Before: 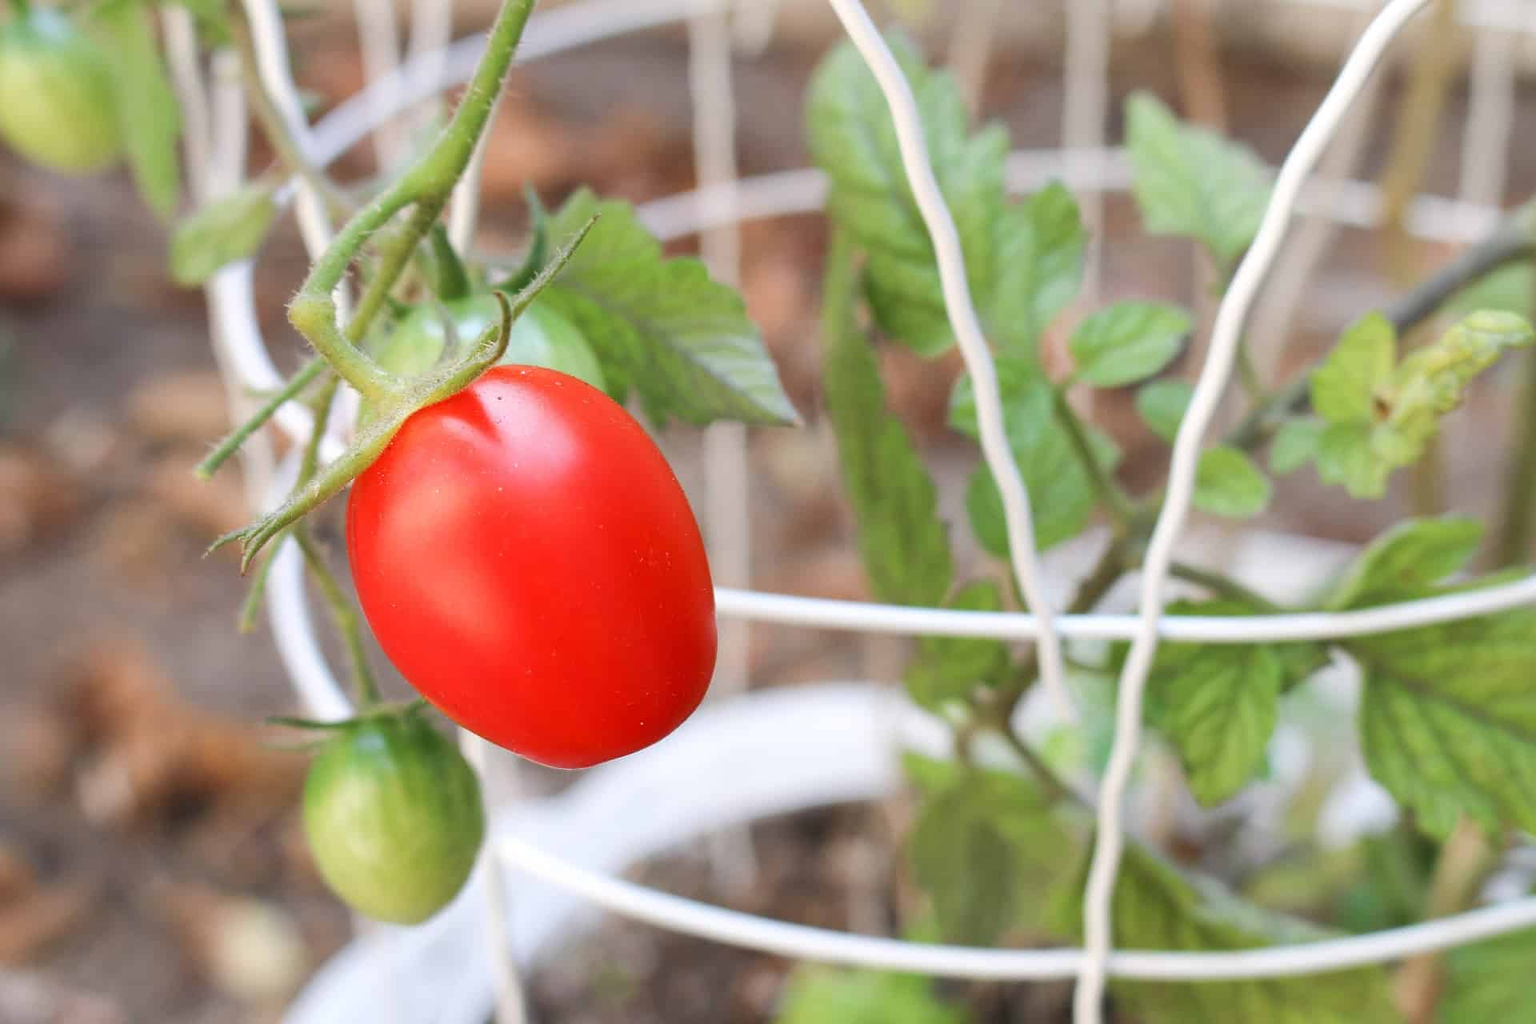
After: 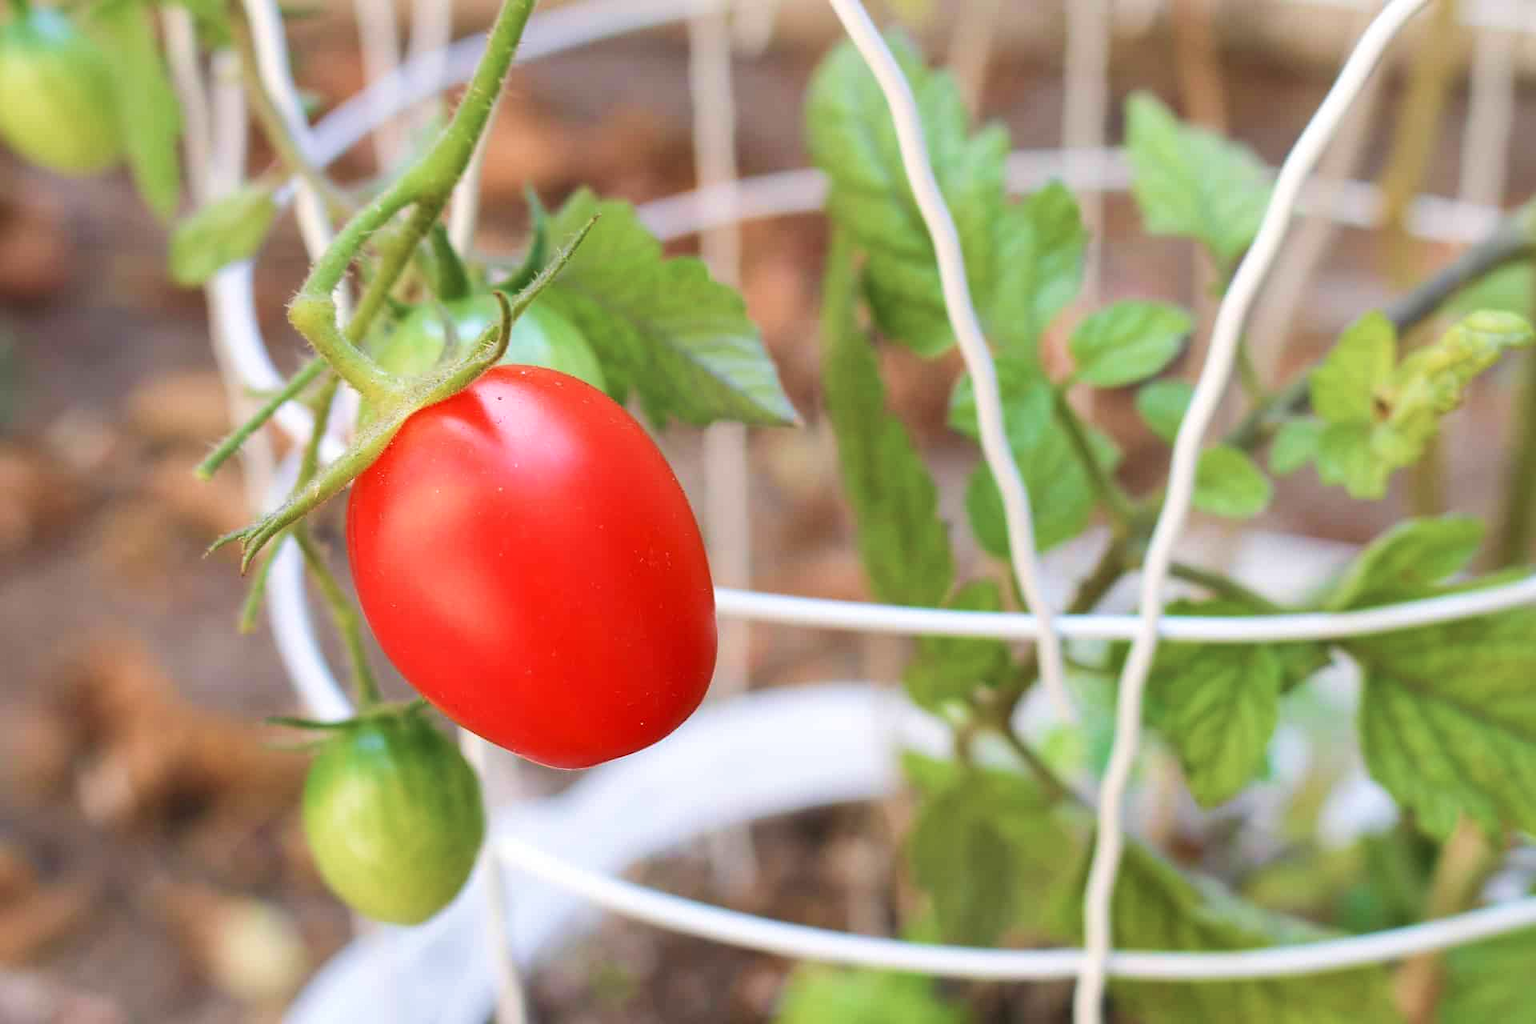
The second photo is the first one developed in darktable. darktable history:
velvia: strength 45.3%
contrast brightness saturation: contrast 0.045
